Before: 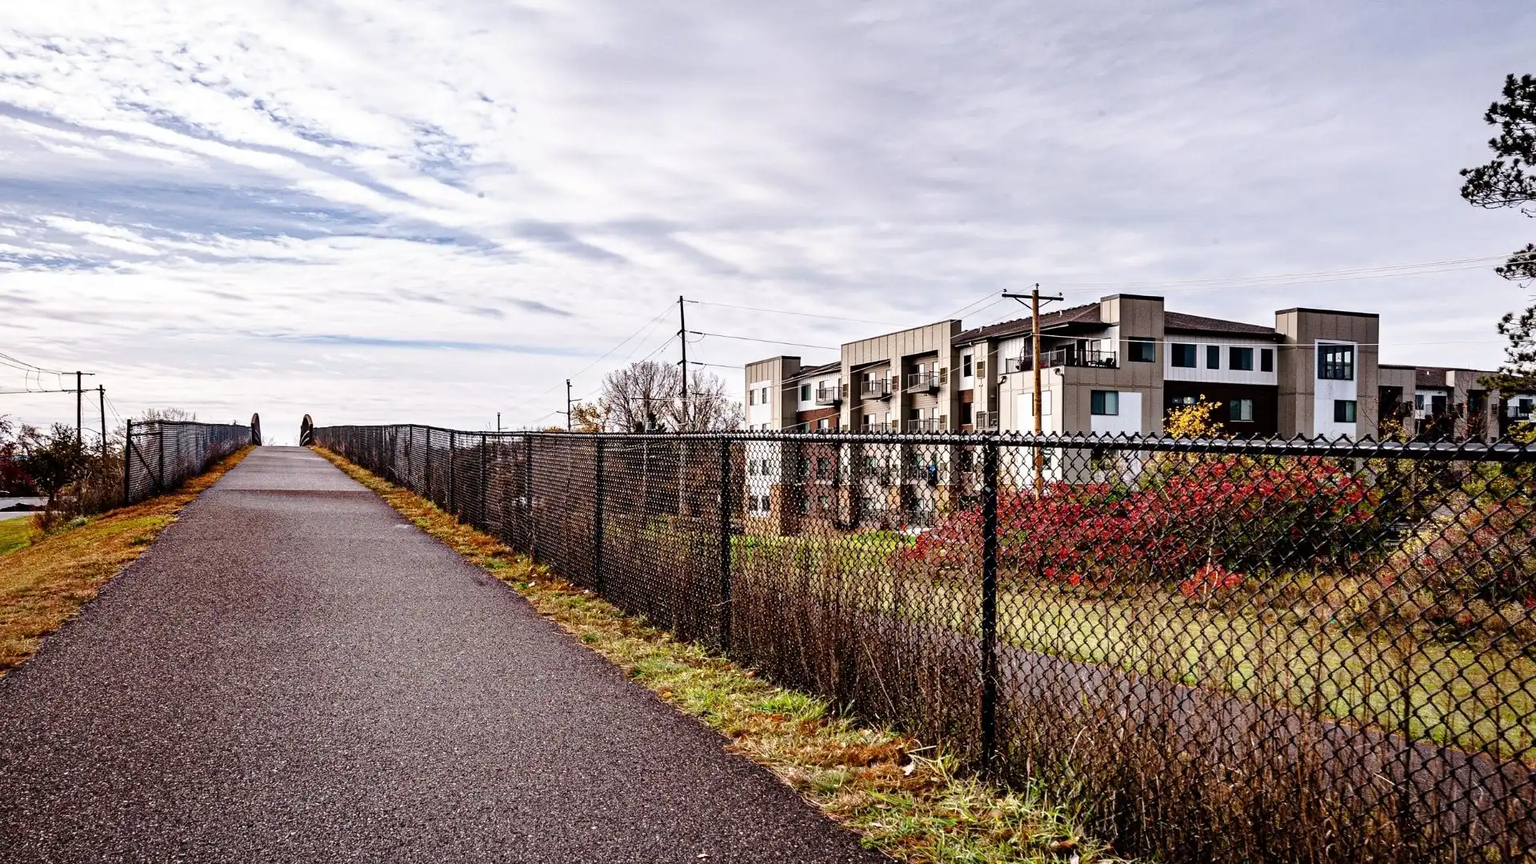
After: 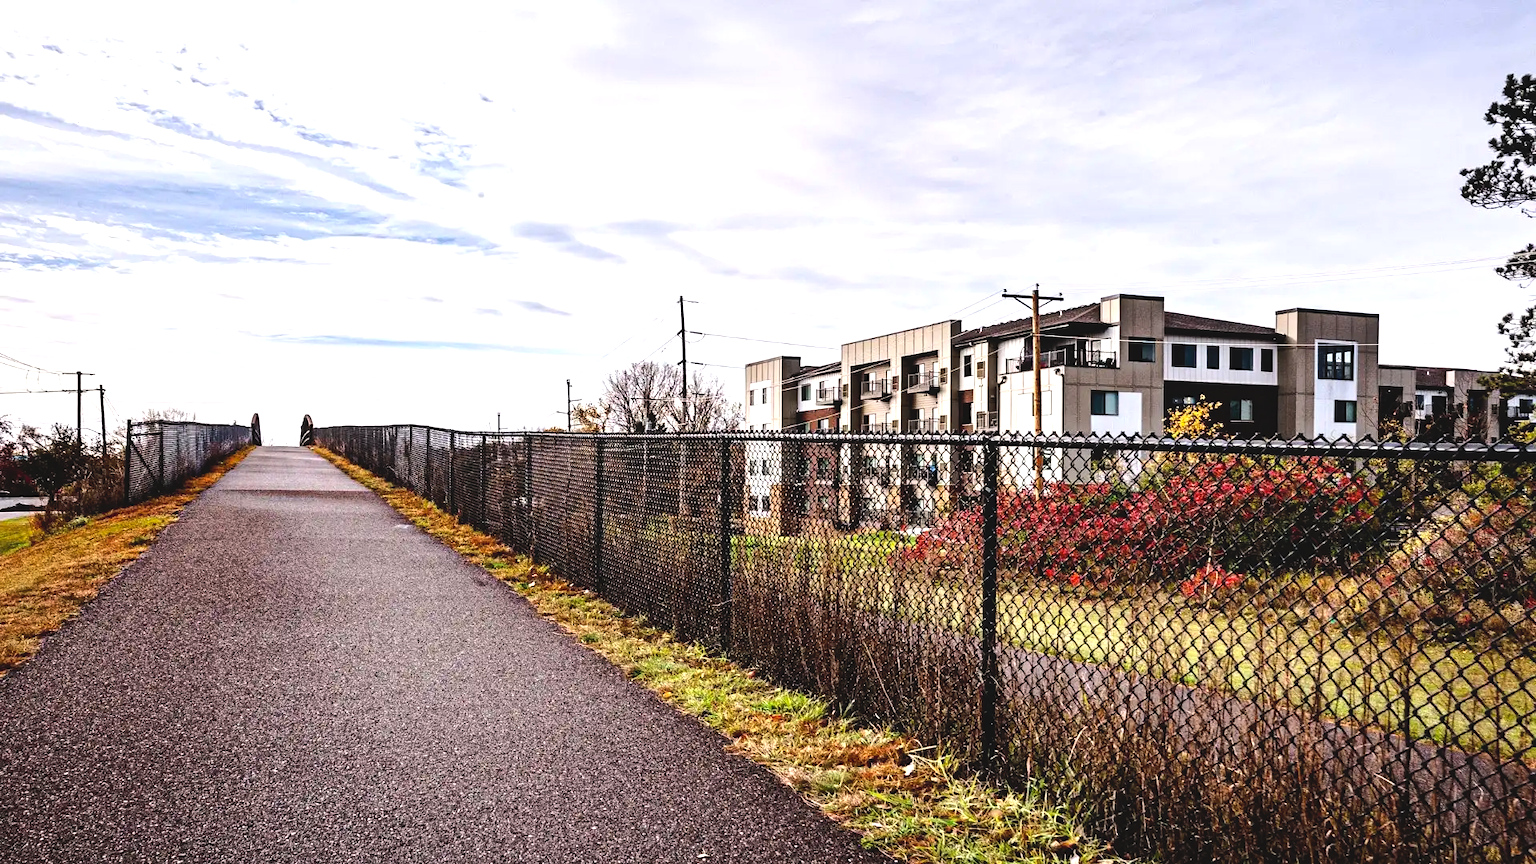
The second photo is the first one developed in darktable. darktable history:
tone equalizer: -8 EV -0.75 EV, -7 EV -0.7 EV, -6 EV -0.6 EV, -5 EV -0.4 EV, -3 EV 0.4 EV, -2 EV 0.6 EV, -1 EV 0.7 EV, +0 EV 0.75 EV, edges refinement/feathering 500, mask exposure compensation -1.57 EV, preserve details no
contrast brightness saturation: contrast -0.1, brightness 0.05, saturation 0.08
